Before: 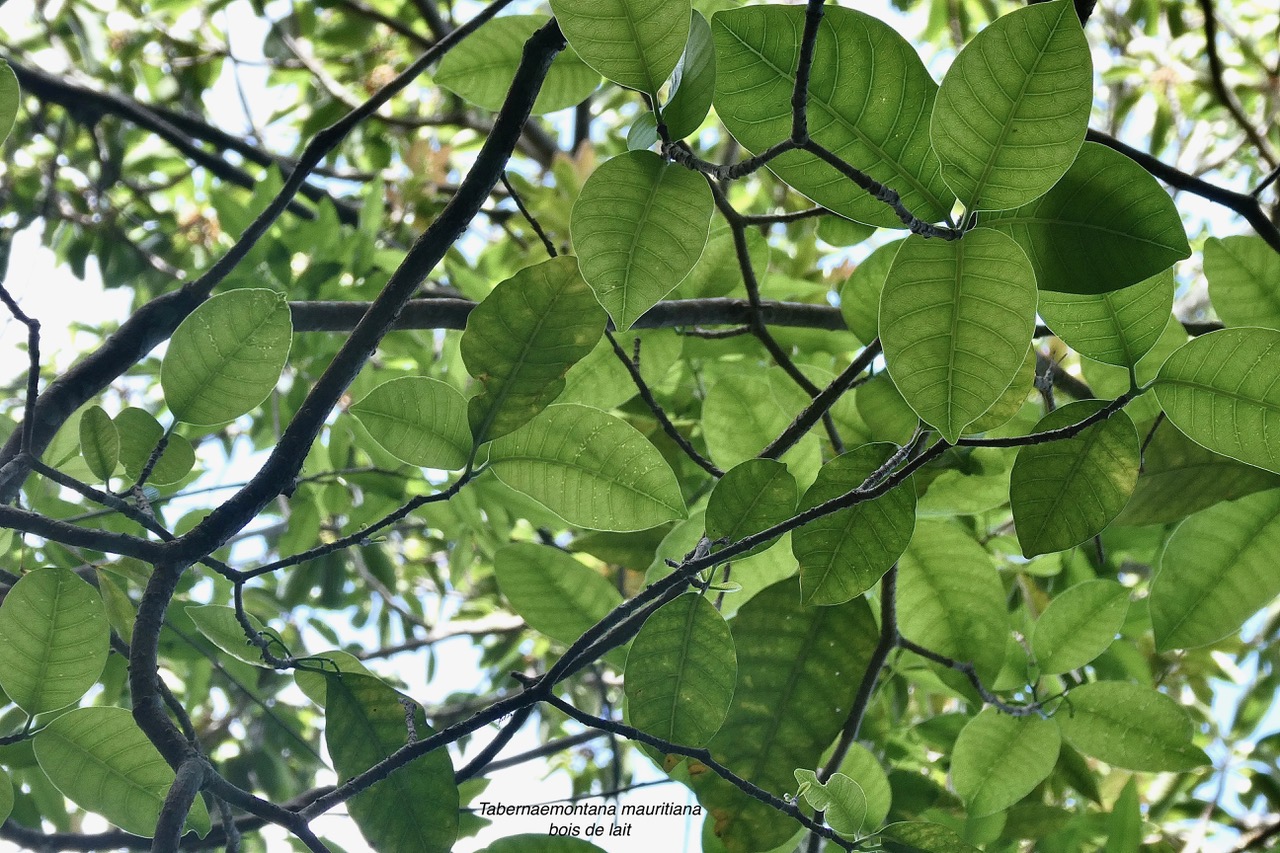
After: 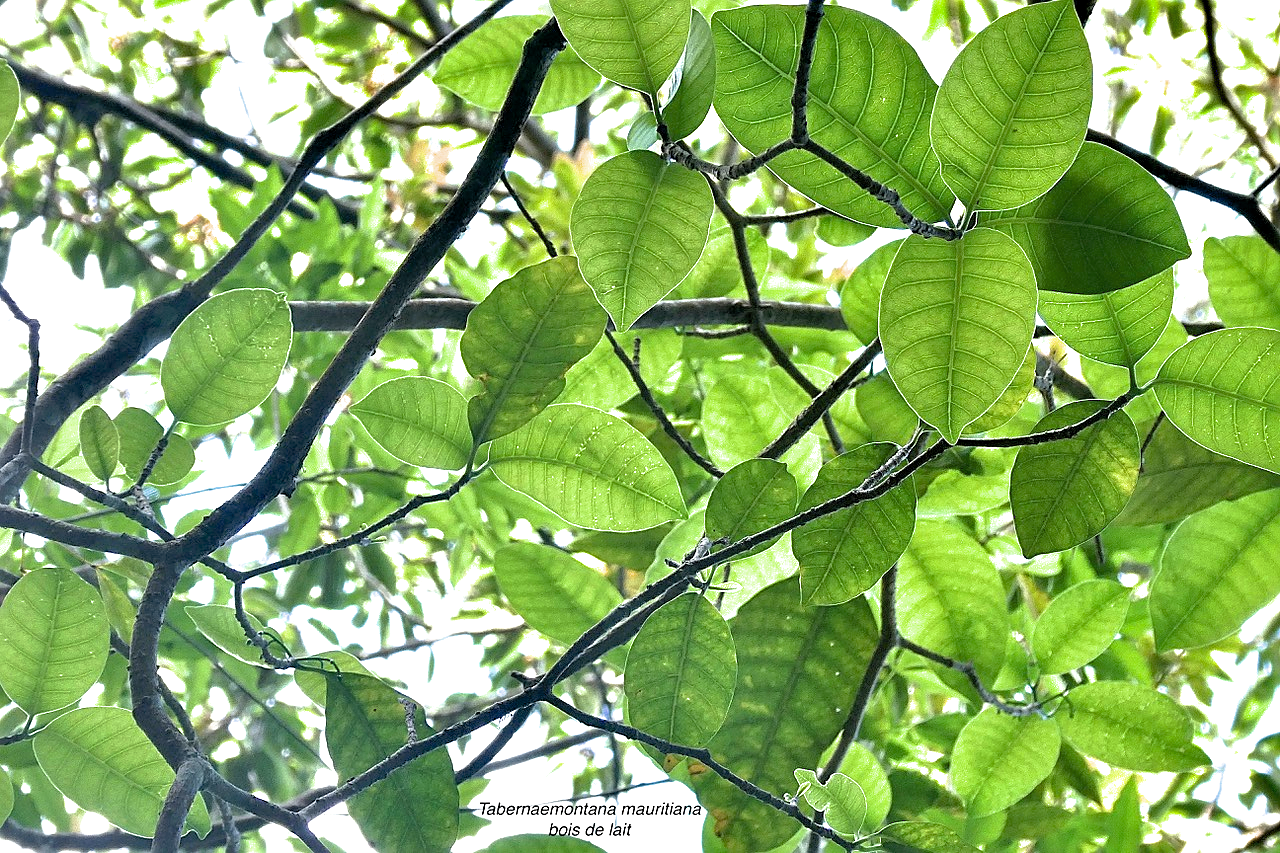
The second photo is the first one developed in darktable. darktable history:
sharpen: on, module defaults
shadows and highlights: on, module defaults
filmic rgb: black relative exposure -12.01 EV, white relative exposure 2.82 EV, target black luminance 0%, hardness 8.03, latitude 70.12%, contrast 1.139, highlights saturation mix 10.32%, shadows ↔ highlights balance -0.386%
exposure: black level correction 0, exposure 1.334 EV
